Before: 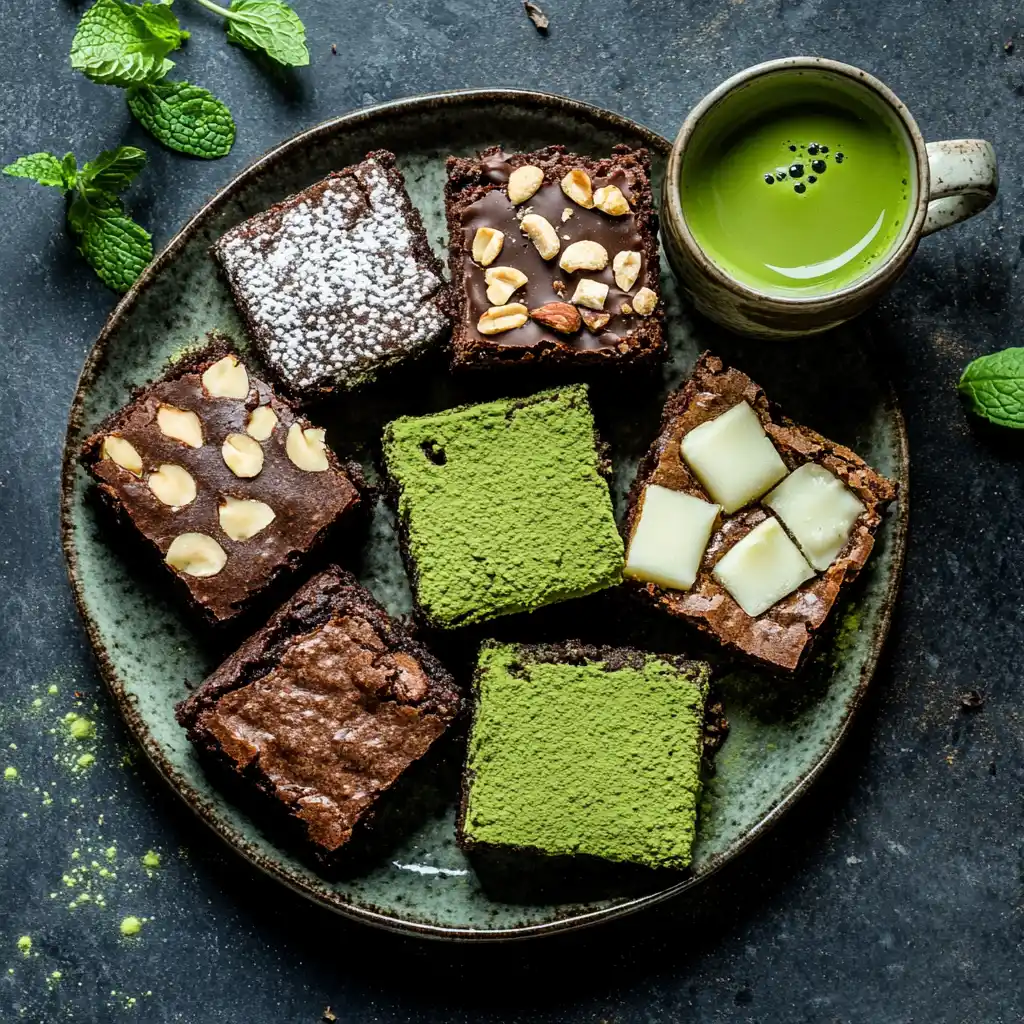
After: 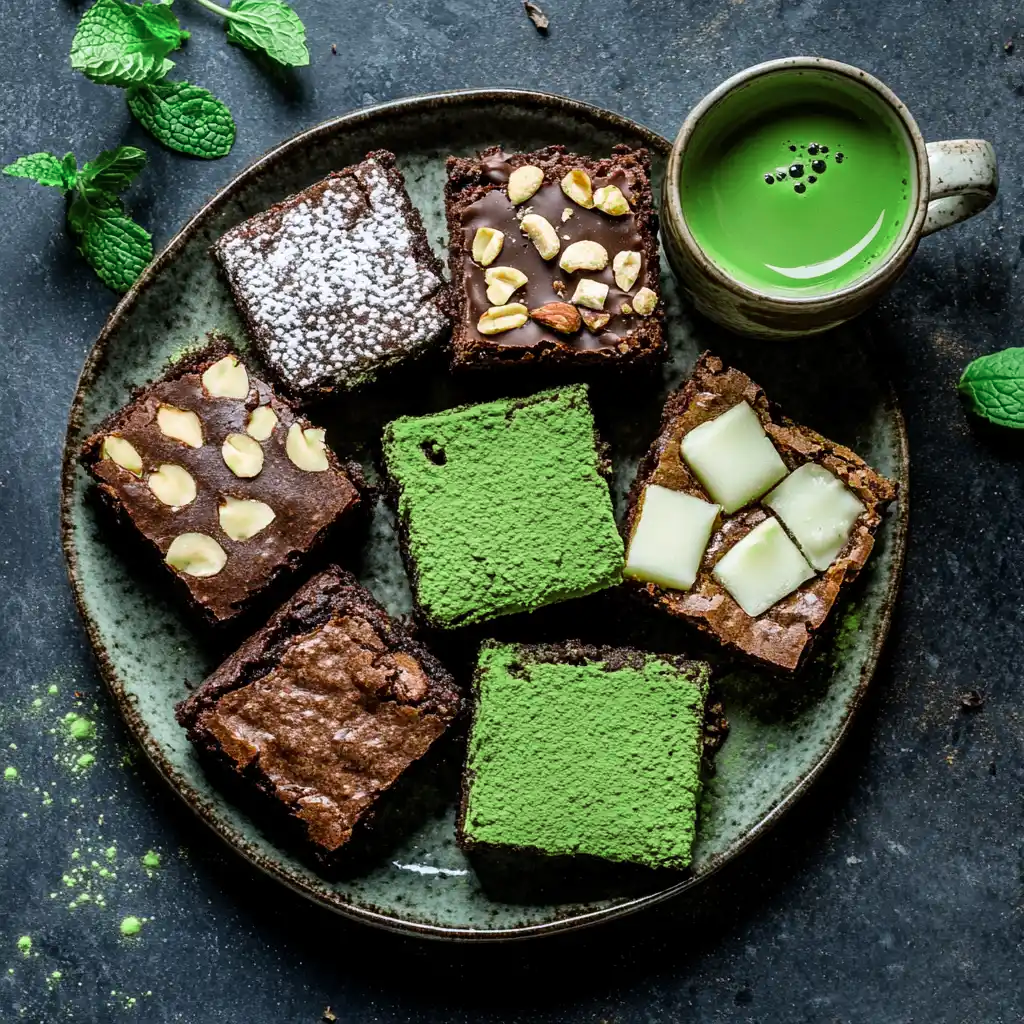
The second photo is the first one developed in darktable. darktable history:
white balance: red 1.004, blue 1.024
color zones: curves: ch2 [(0, 0.5) (0.143, 0.517) (0.286, 0.571) (0.429, 0.522) (0.571, 0.5) (0.714, 0.5) (0.857, 0.5) (1, 0.5)]
